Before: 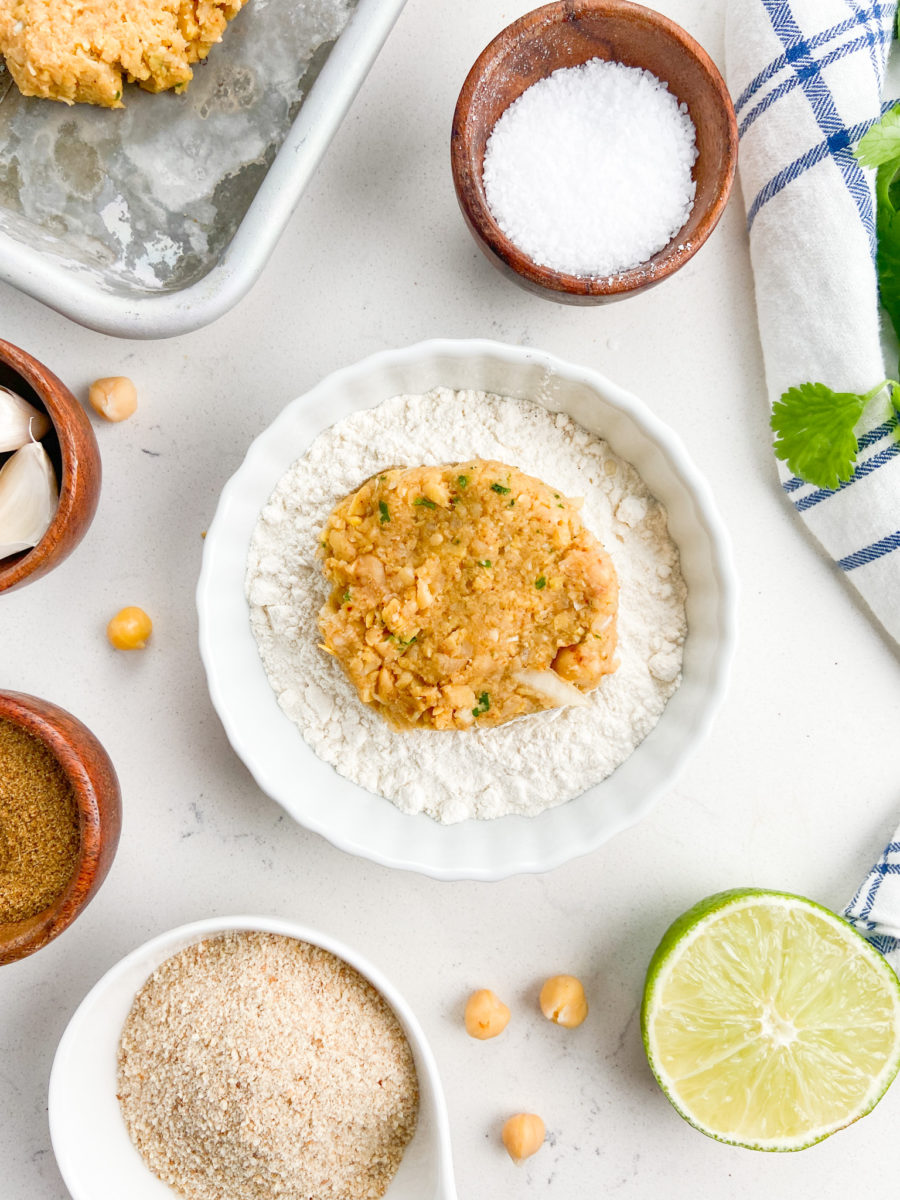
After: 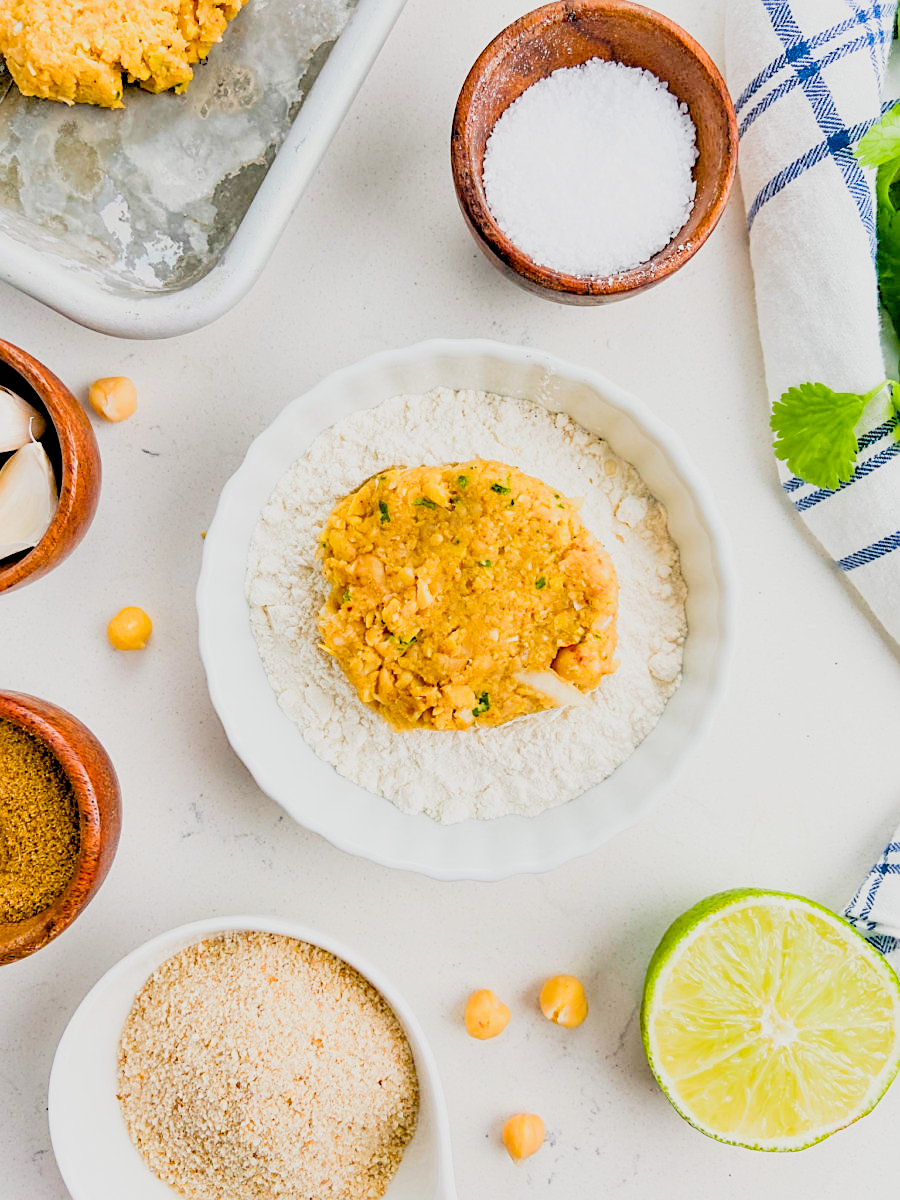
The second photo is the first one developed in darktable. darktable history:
rgb levels: preserve colors sum RGB, levels [[0.038, 0.433, 0.934], [0, 0.5, 1], [0, 0.5, 1]]
color balance rgb: perceptual saturation grading › global saturation 25%, global vibrance 20%
sharpen: on, module defaults
filmic rgb: black relative exposure -5 EV, white relative exposure 3.5 EV, hardness 3.19, contrast 1.4, highlights saturation mix -50%
